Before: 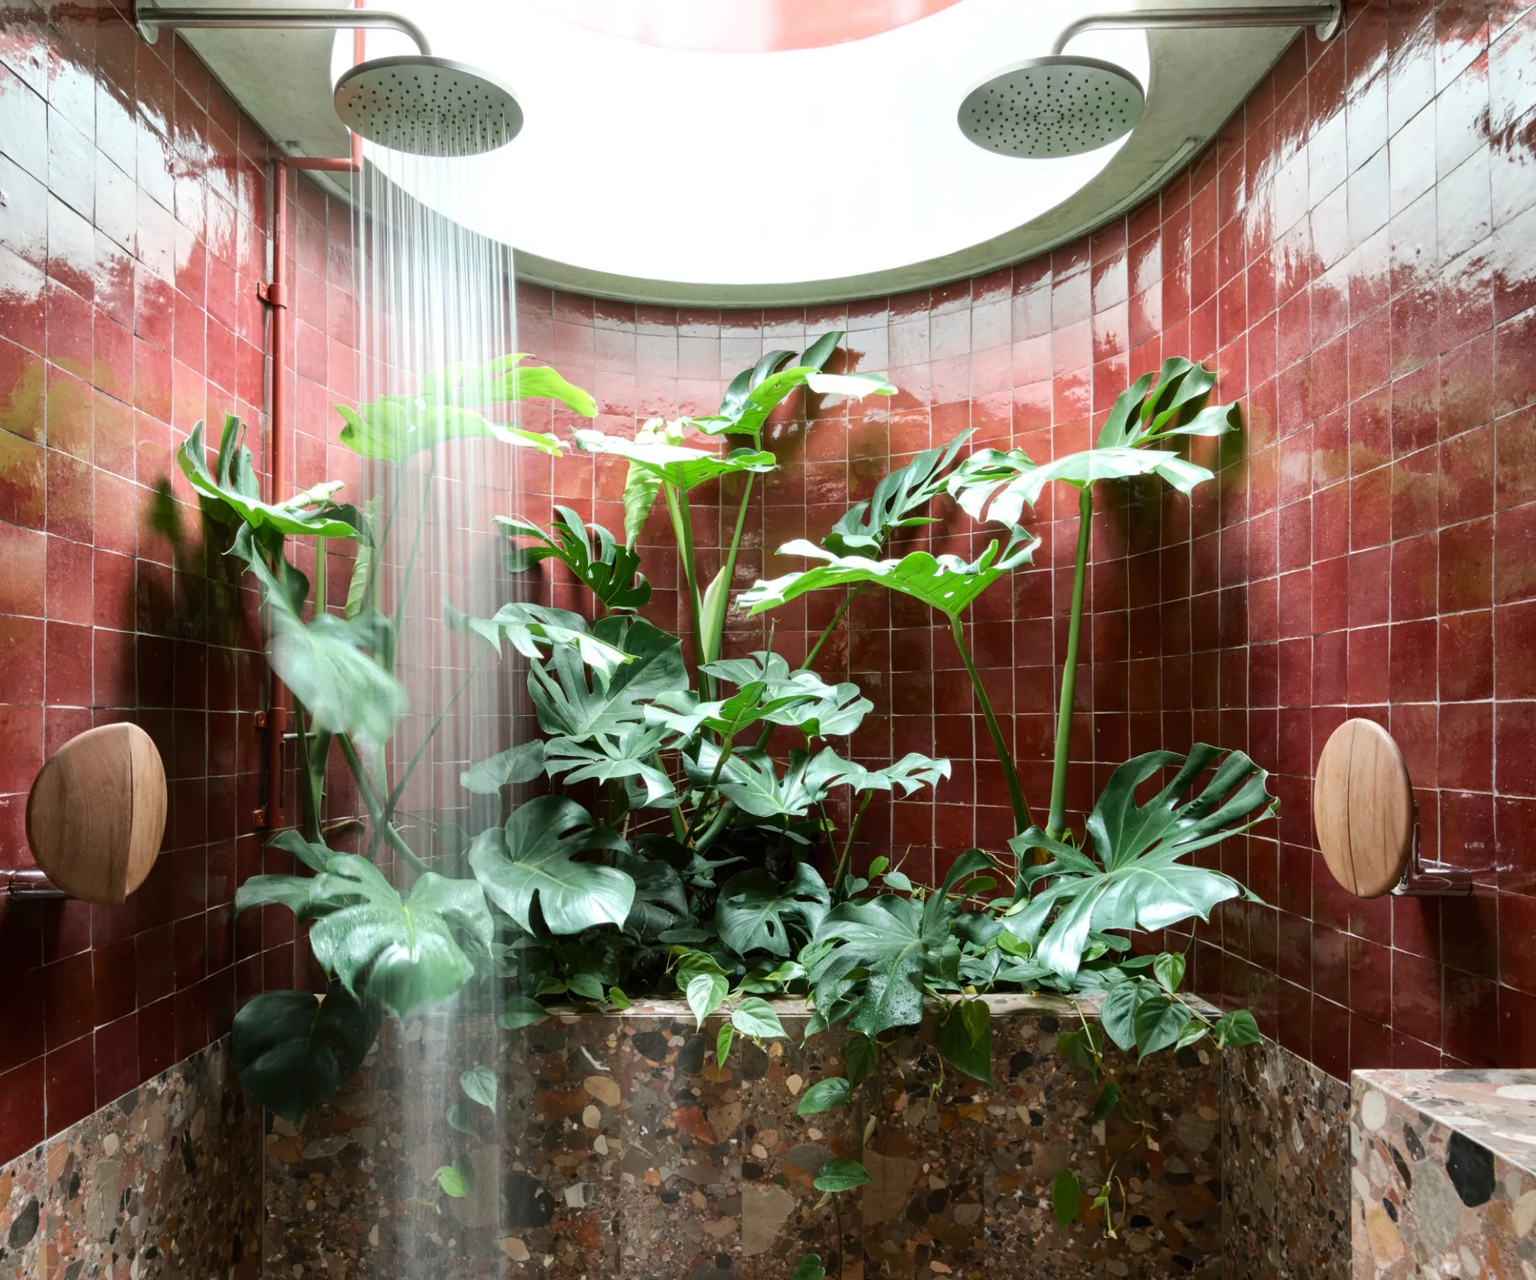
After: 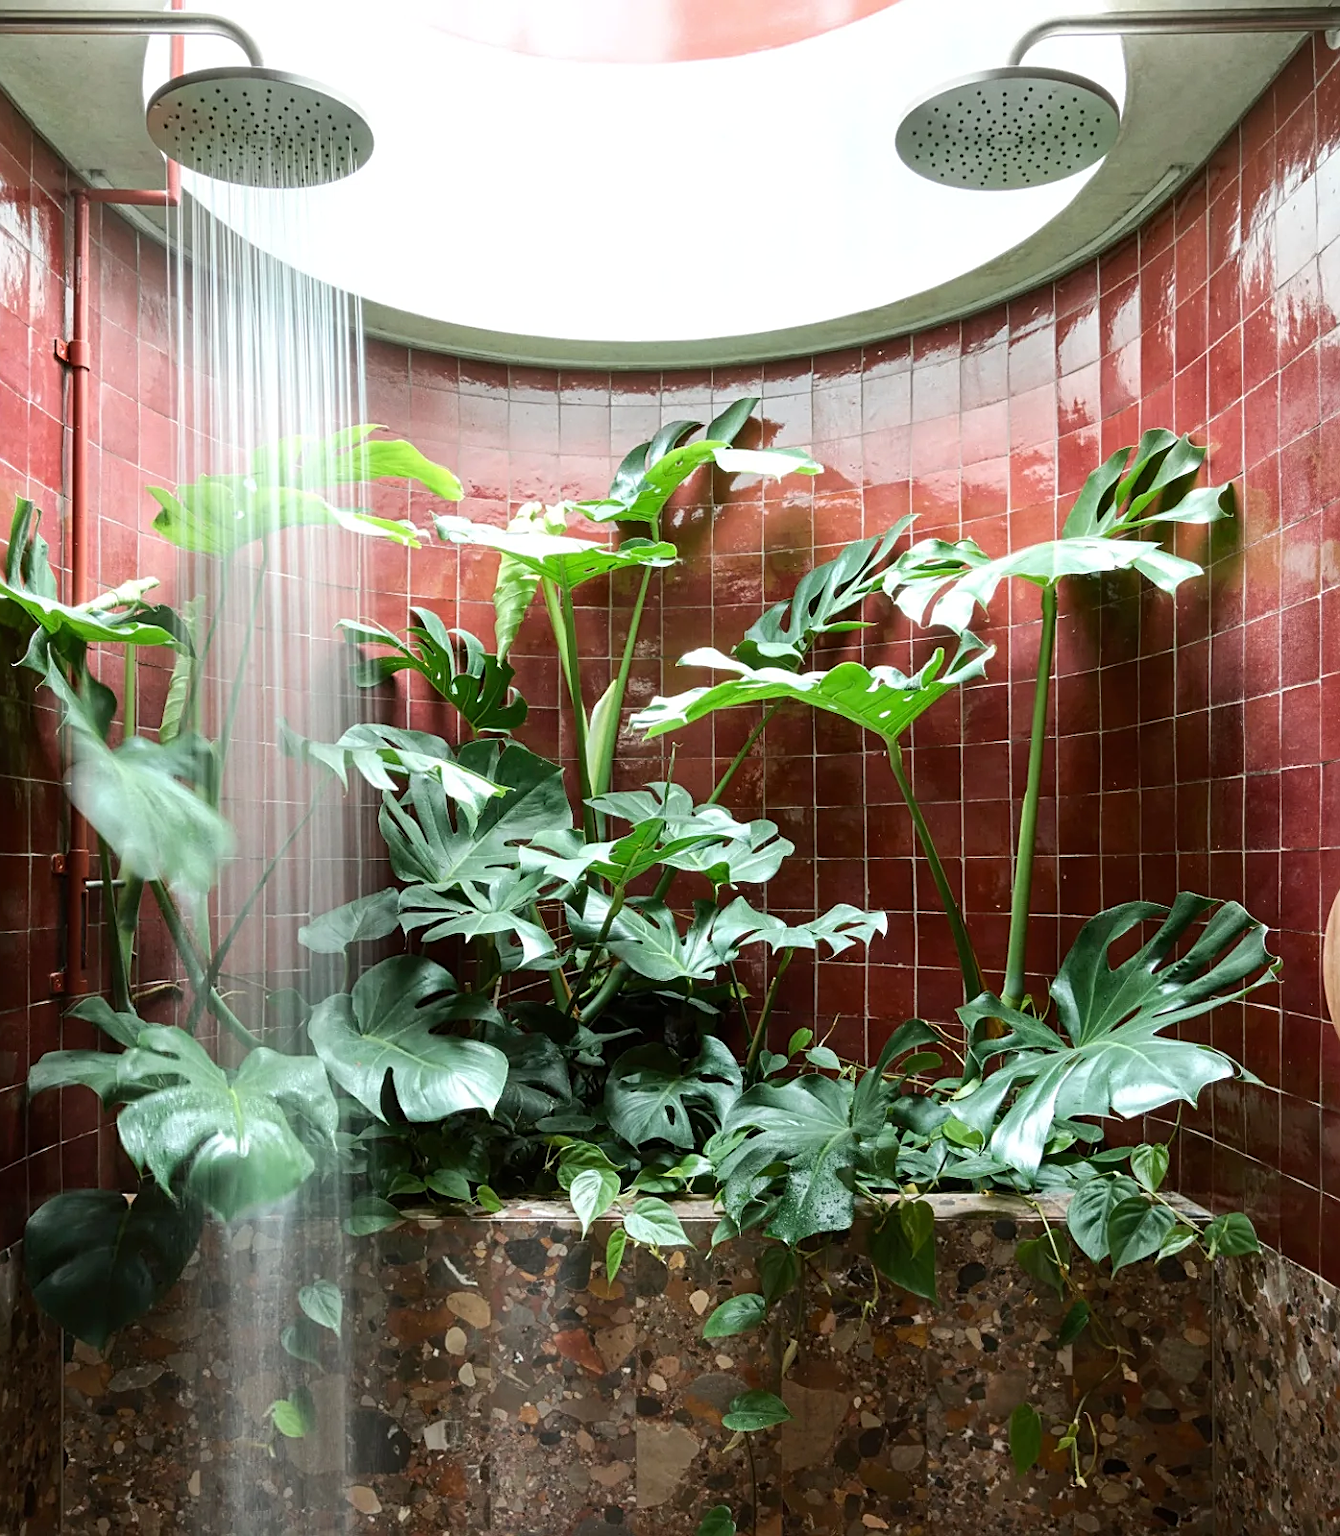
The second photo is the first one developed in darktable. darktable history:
crop: left 13.836%, right 13.505%
sharpen: on, module defaults
tone equalizer: edges refinement/feathering 500, mask exposure compensation -1.57 EV, preserve details no
